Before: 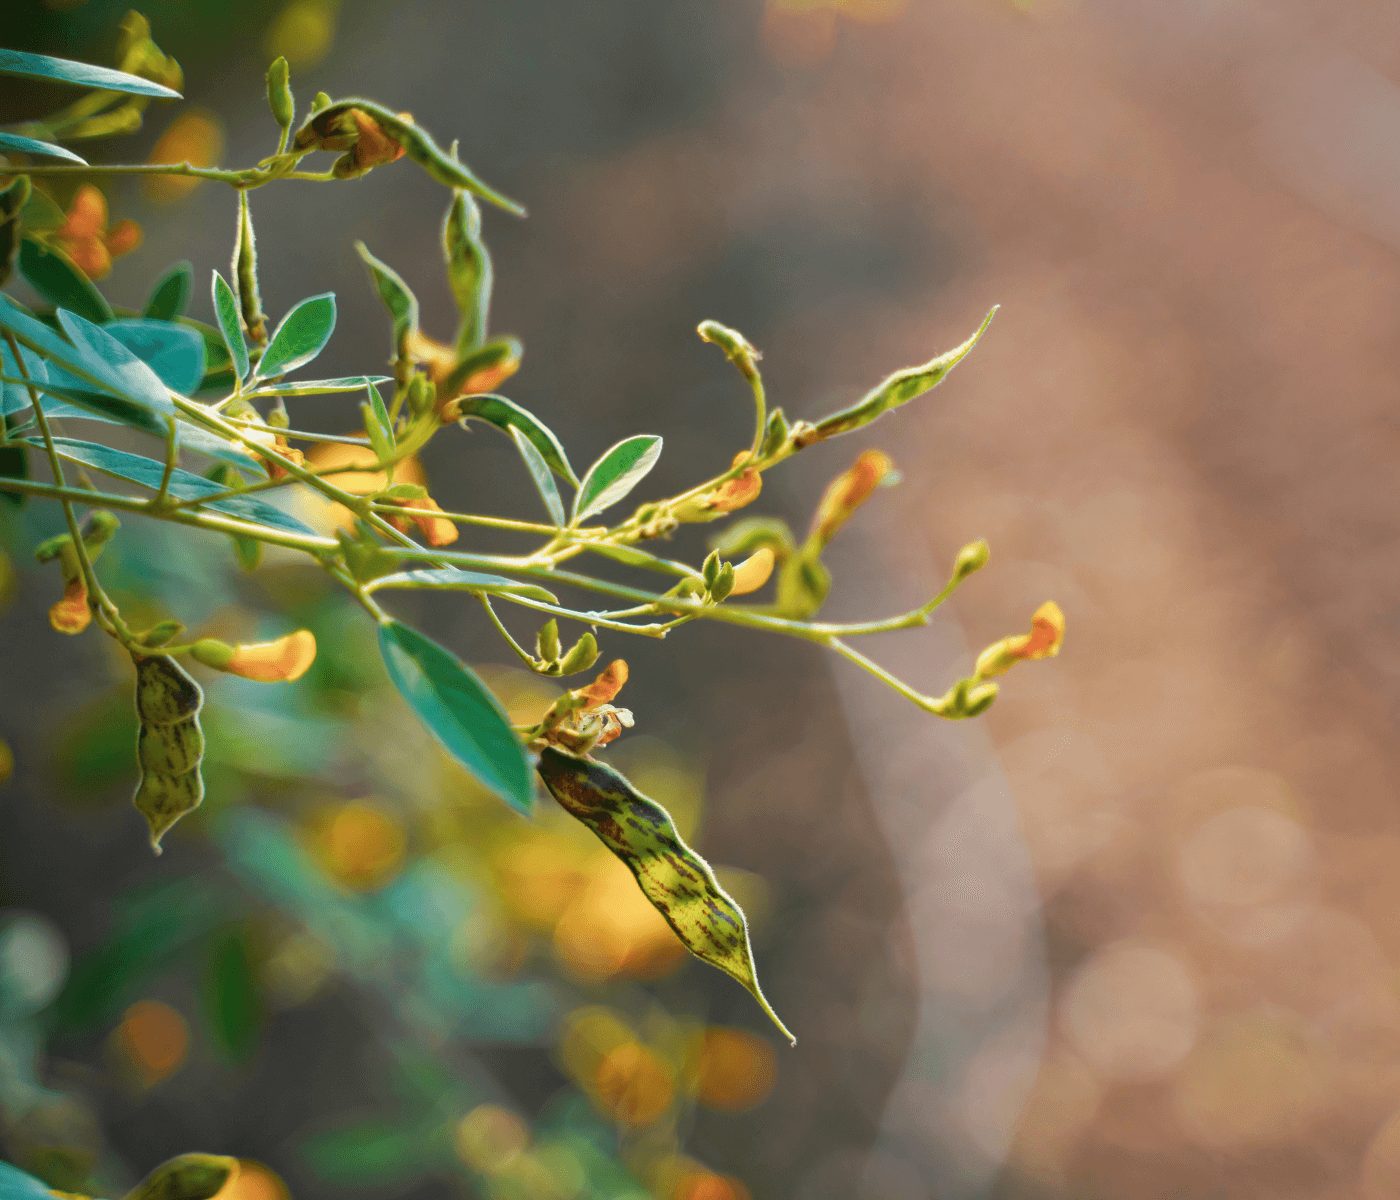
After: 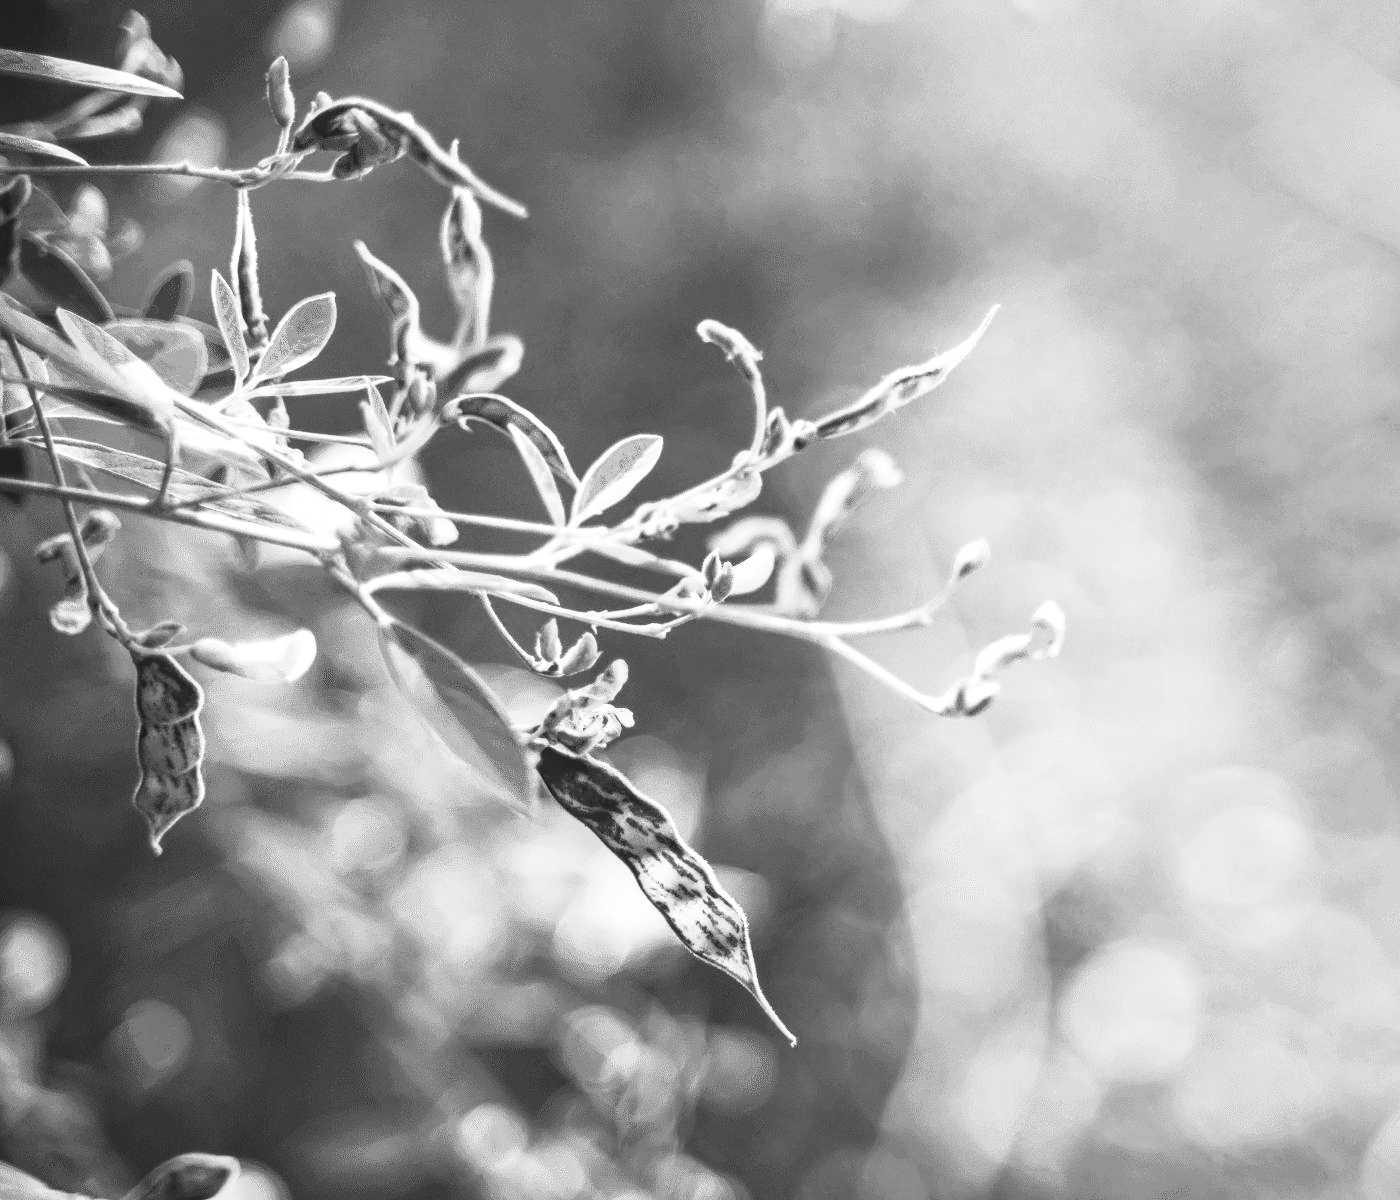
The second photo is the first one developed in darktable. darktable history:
monochrome: on, module defaults
contrast brightness saturation: contrast 0.53, brightness 0.47, saturation -1
local contrast: on, module defaults
